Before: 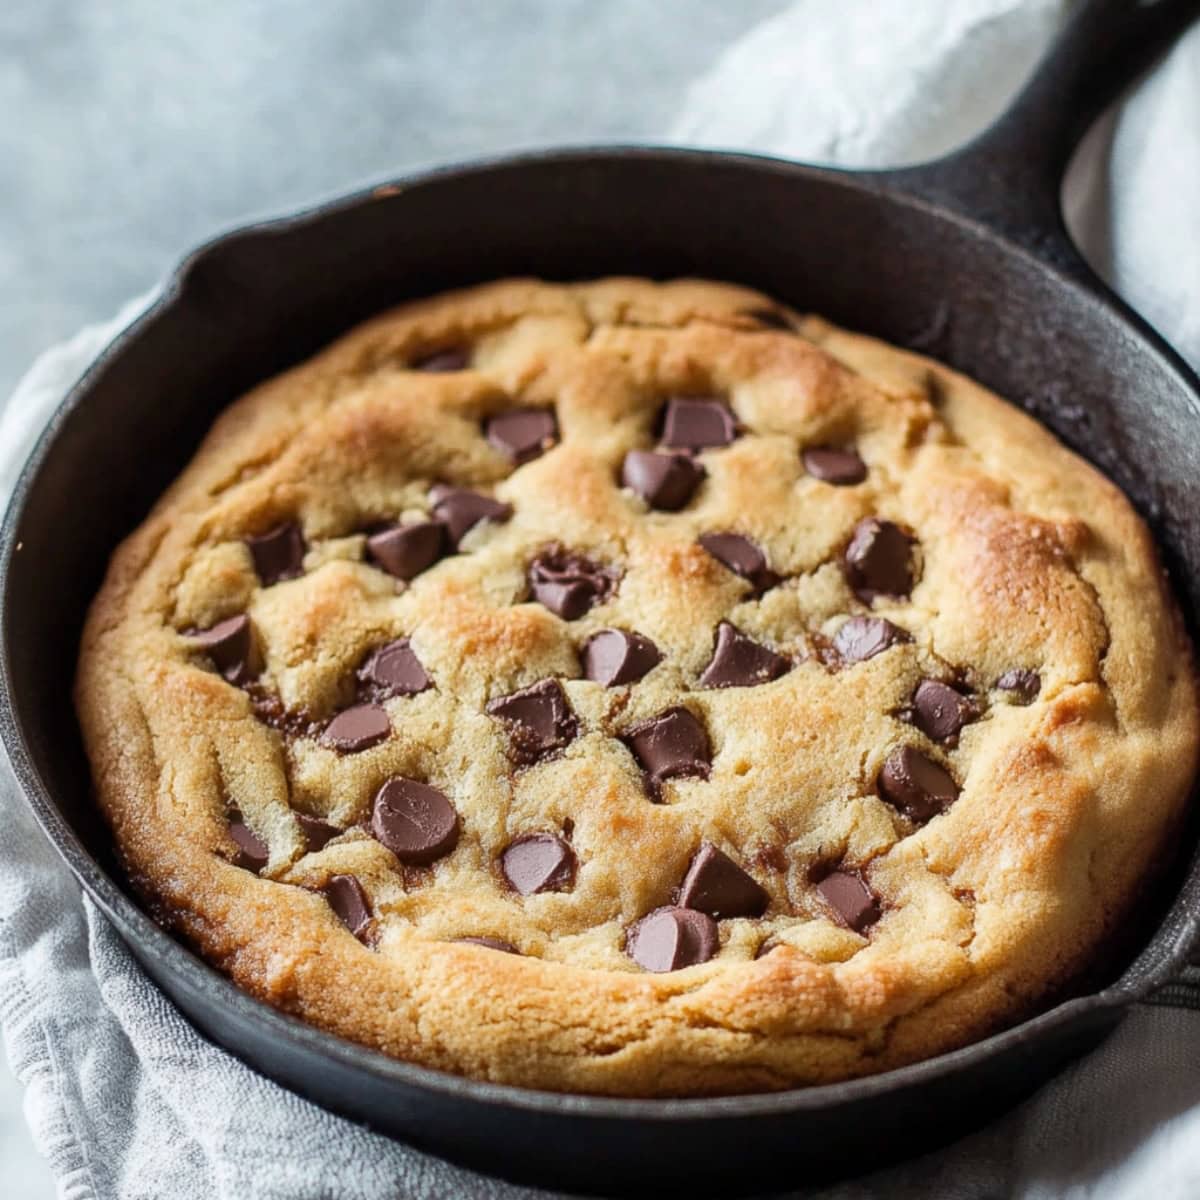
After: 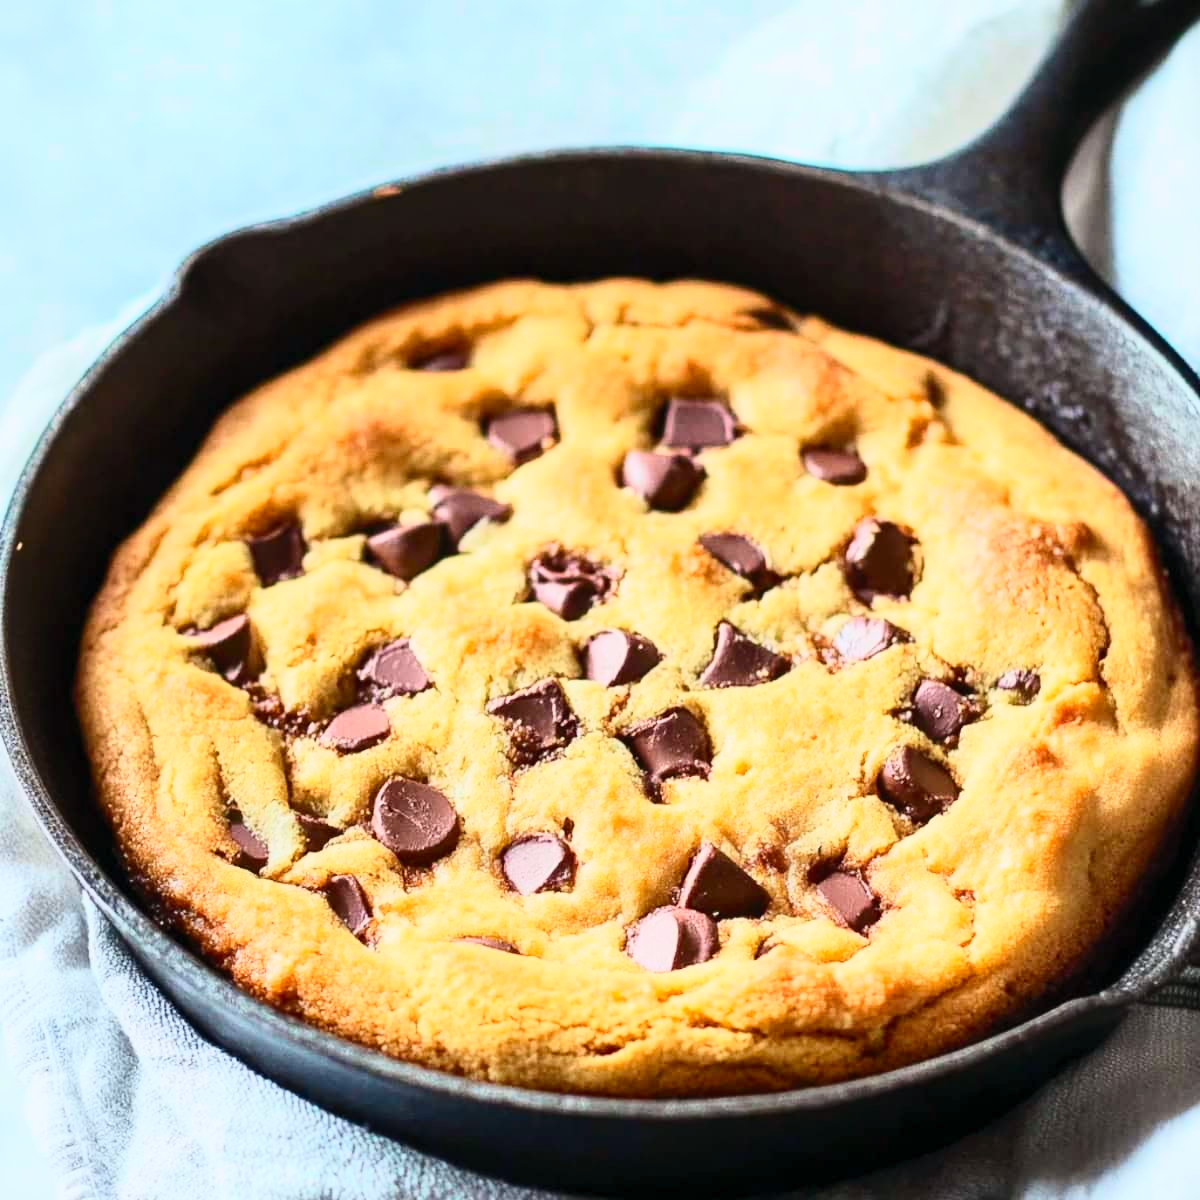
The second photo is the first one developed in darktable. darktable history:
contrast brightness saturation: contrast 0.237, brightness 0.261, saturation 0.379
tone curve: curves: ch0 [(0, 0) (0.114, 0.083) (0.303, 0.285) (0.447, 0.51) (0.602, 0.697) (0.772, 0.866) (0.999, 0.978)]; ch1 [(0, 0) (0.389, 0.352) (0.458, 0.433) (0.486, 0.474) (0.509, 0.505) (0.535, 0.528) (0.57, 0.579) (0.696, 0.706) (1, 1)]; ch2 [(0, 0) (0.369, 0.388) (0.449, 0.431) (0.501, 0.5) (0.528, 0.527) (0.589, 0.608) (0.697, 0.721) (1, 1)], color space Lab, independent channels, preserve colors none
